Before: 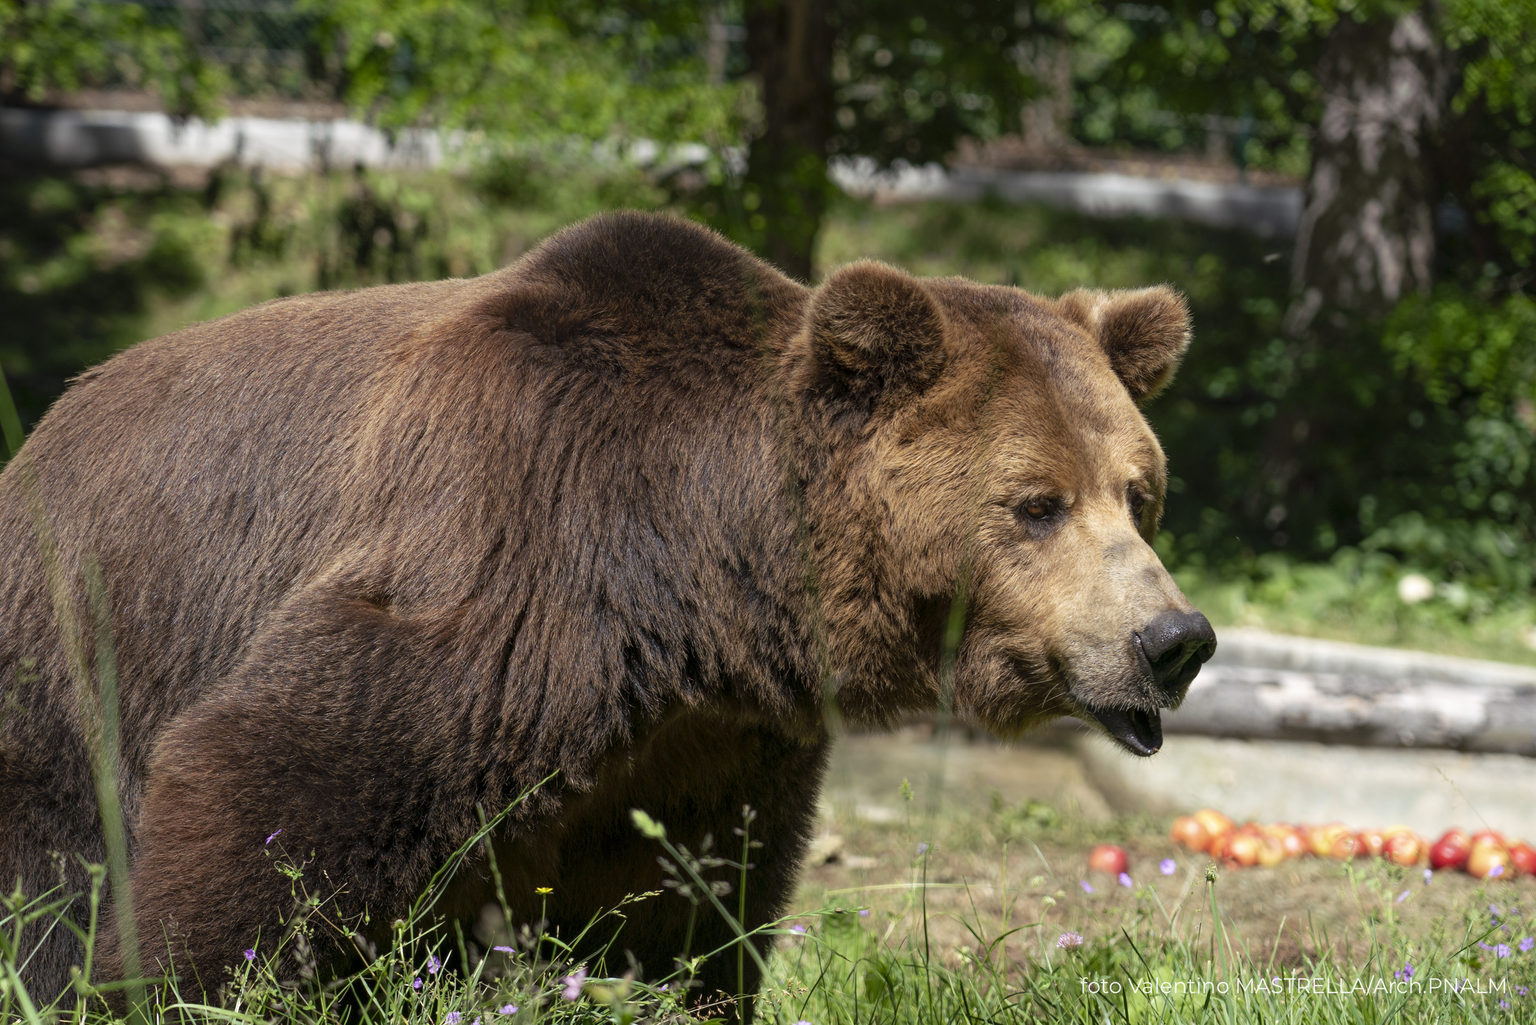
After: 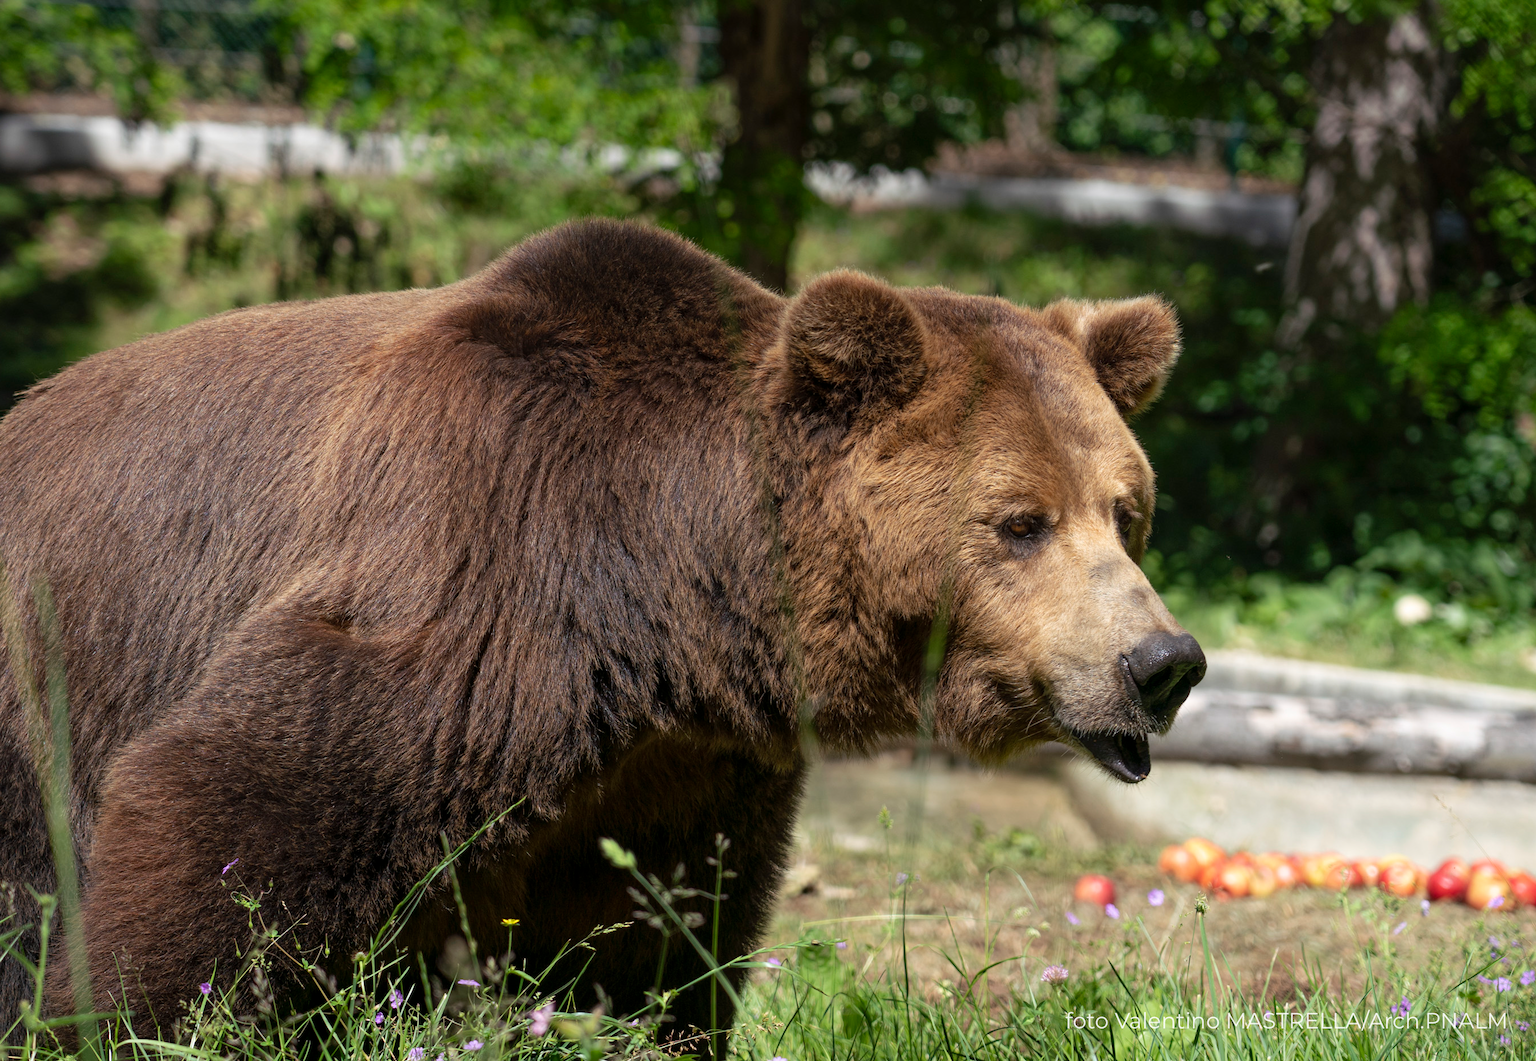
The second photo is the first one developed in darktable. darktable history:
crop and rotate: left 3.396%
